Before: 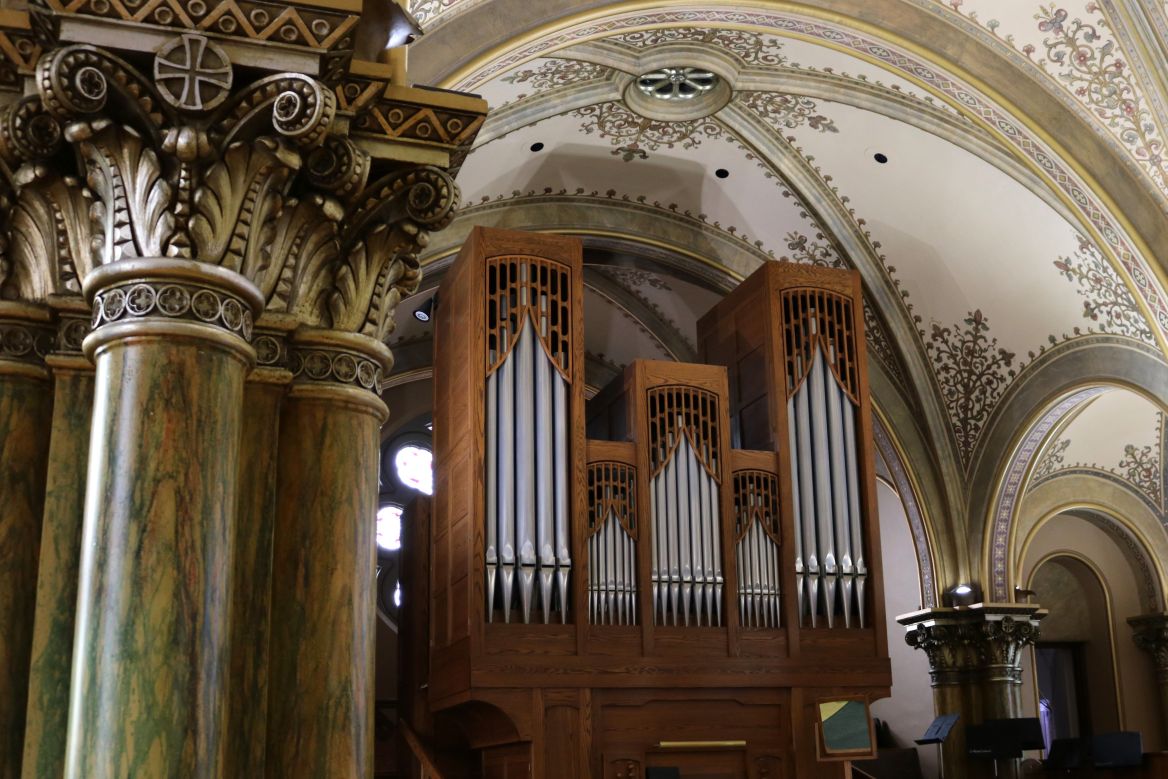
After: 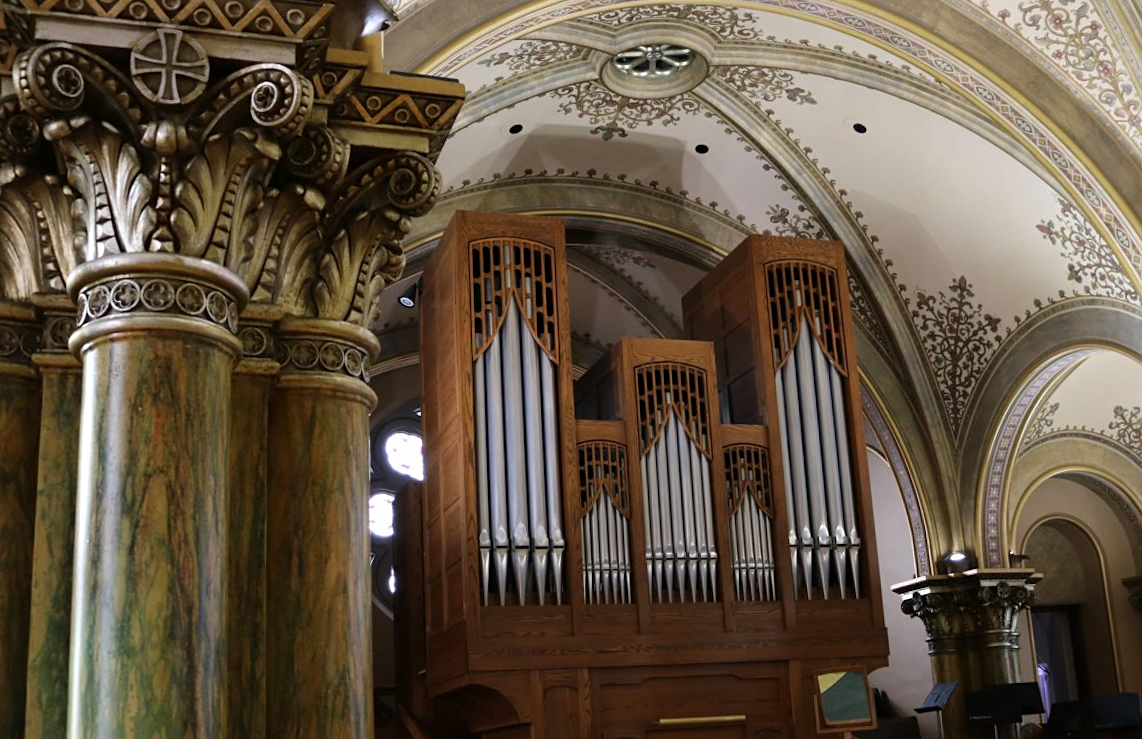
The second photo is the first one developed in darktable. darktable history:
sharpen: amount 0.2
rotate and perspective: rotation -2°, crop left 0.022, crop right 0.978, crop top 0.049, crop bottom 0.951
